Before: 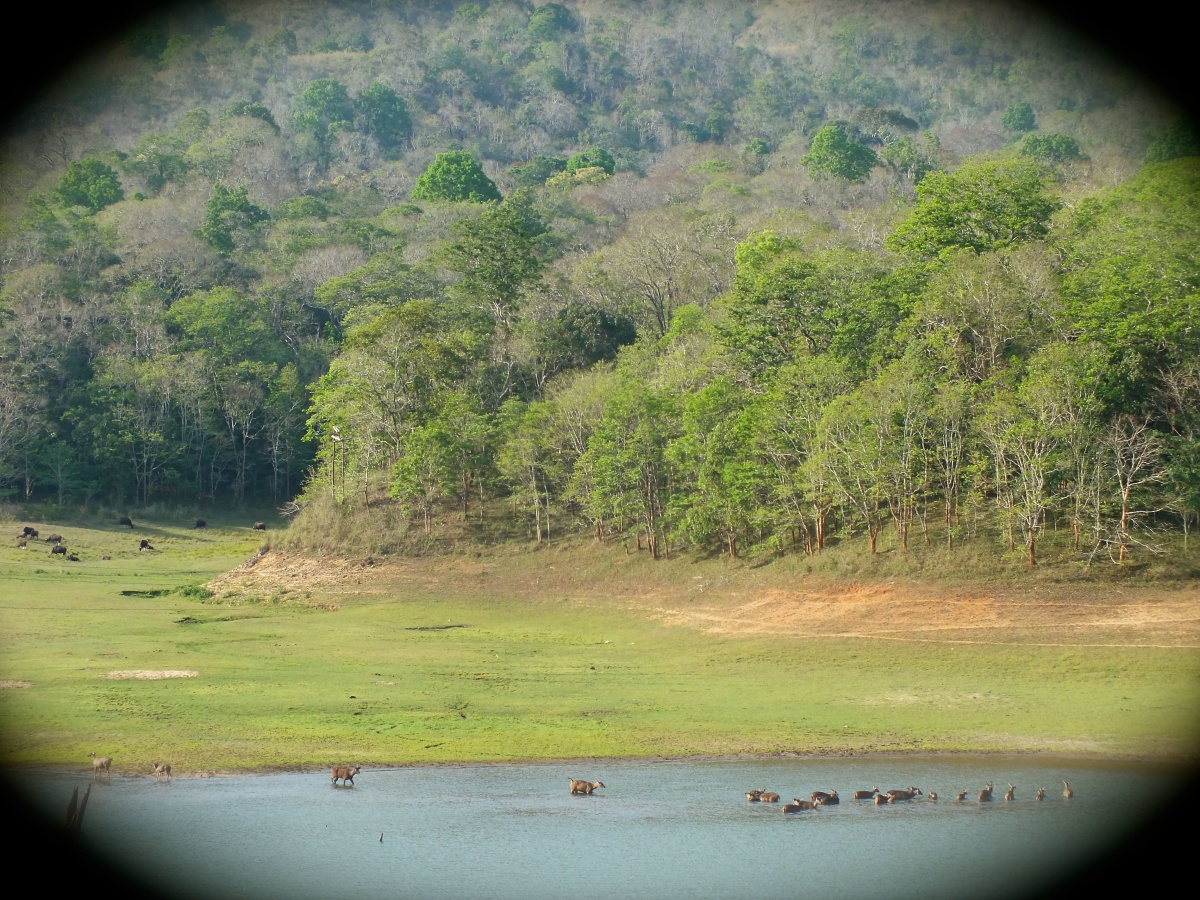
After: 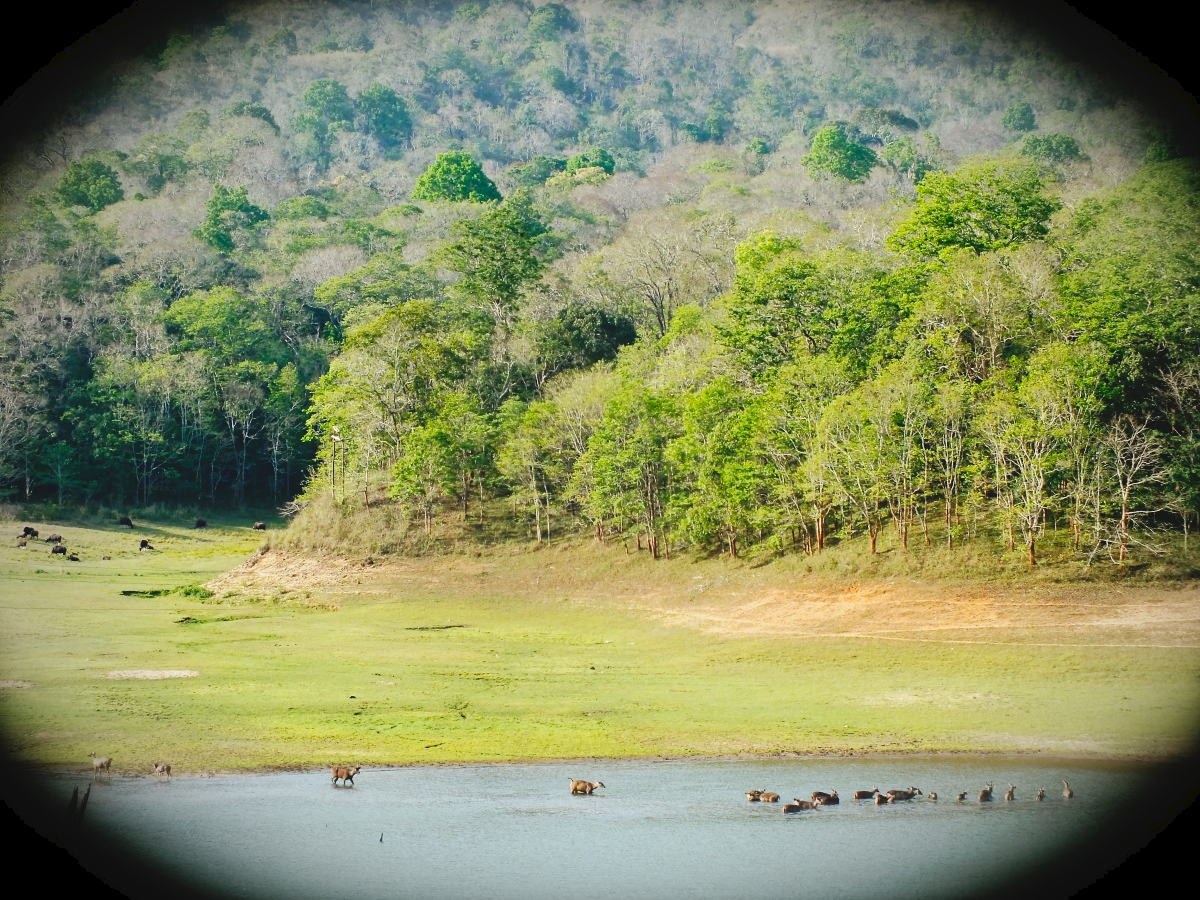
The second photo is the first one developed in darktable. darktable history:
tone curve: curves: ch0 [(0, 0) (0.003, 0.075) (0.011, 0.079) (0.025, 0.079) (0.044, 0.082) (0.069, 0.085) (0.1, 0.089) (0.136, 0.096) (0.177, 0.105) (0.224, 0.14) (0.277, 0.202) (0.335, 0.304) (0.399, 0.417) (0.468, 0.521) (0.543, 0.636) (0.623, 0.726) (0.709, 0.801) (0.801, 0.878) (0.898, 0.927) (1, 1)], preserve colors none
vignetting: automatic ratio true
